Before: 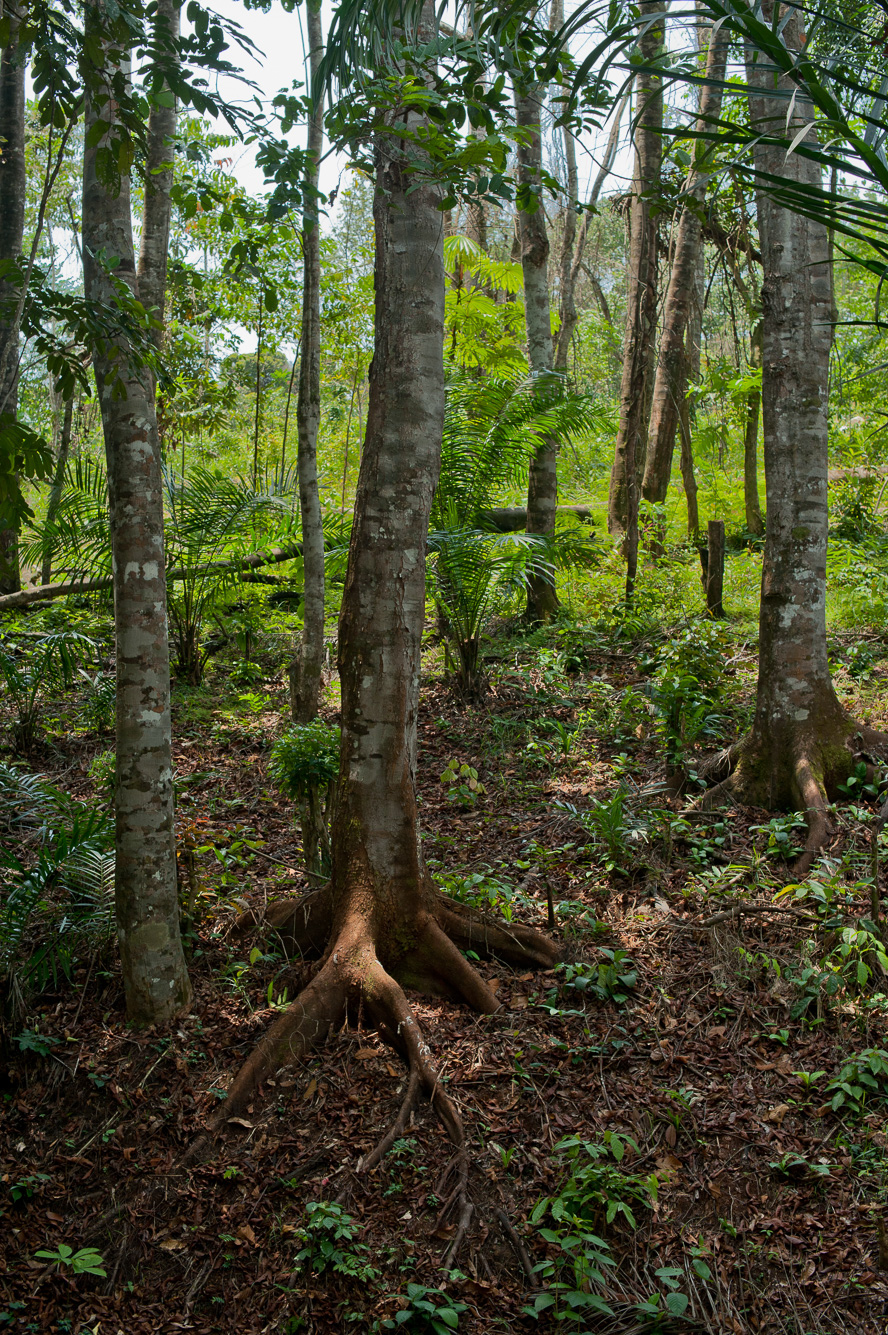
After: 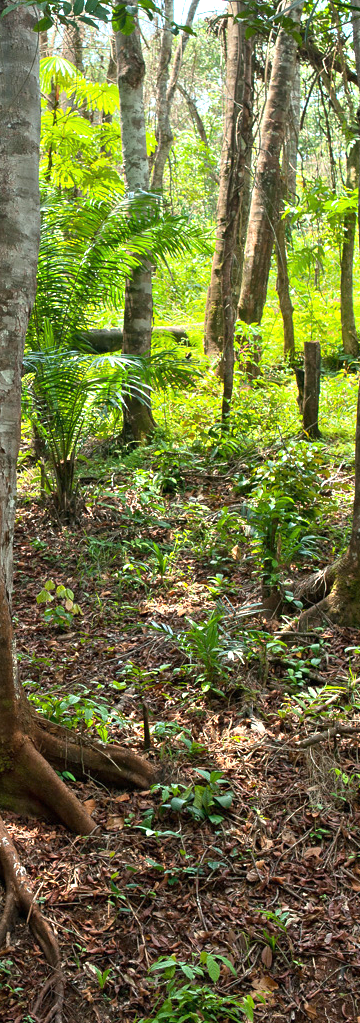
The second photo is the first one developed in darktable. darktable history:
exposure: black level correction 0, exposure 1.2 EV, compensate exposure bias true, compensate highlight preservation false
crop: left 45.497%, top 13.457%, right 13.932%, bottom 9.91%
